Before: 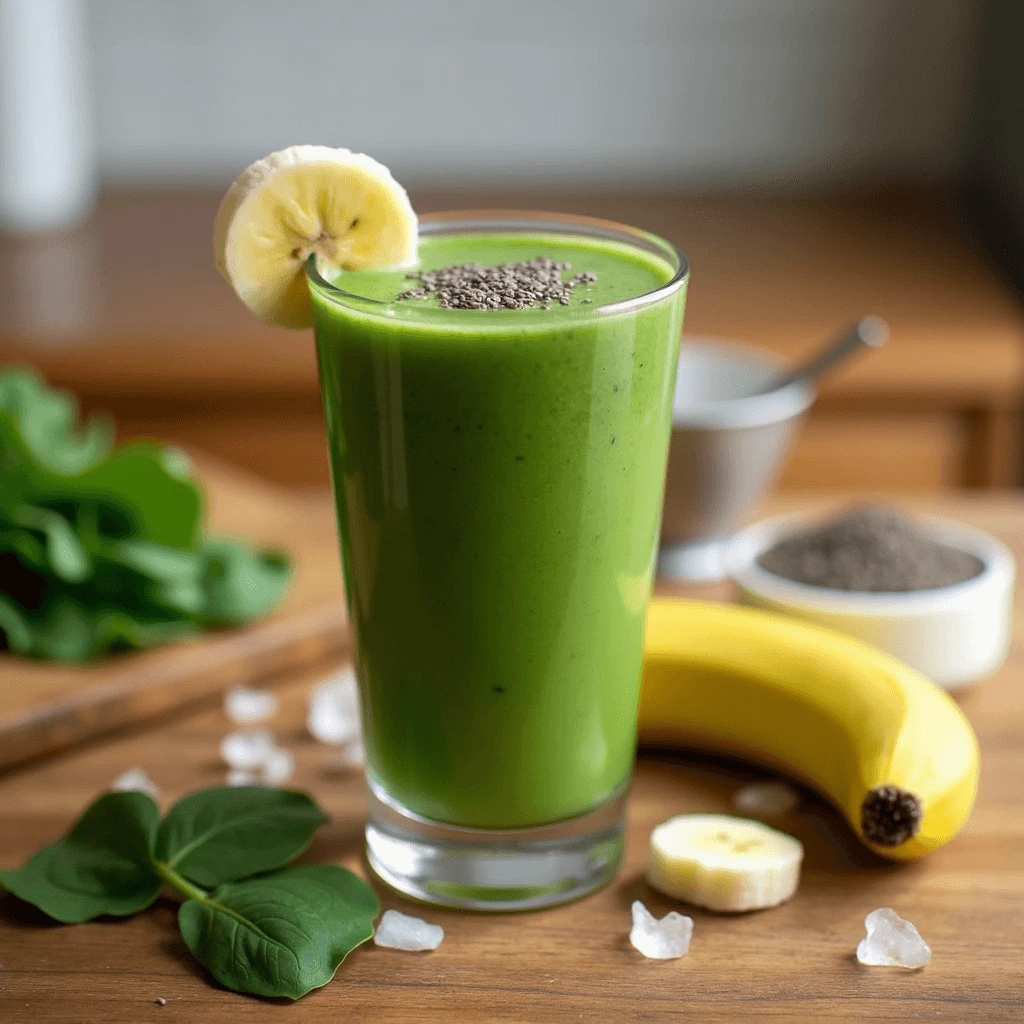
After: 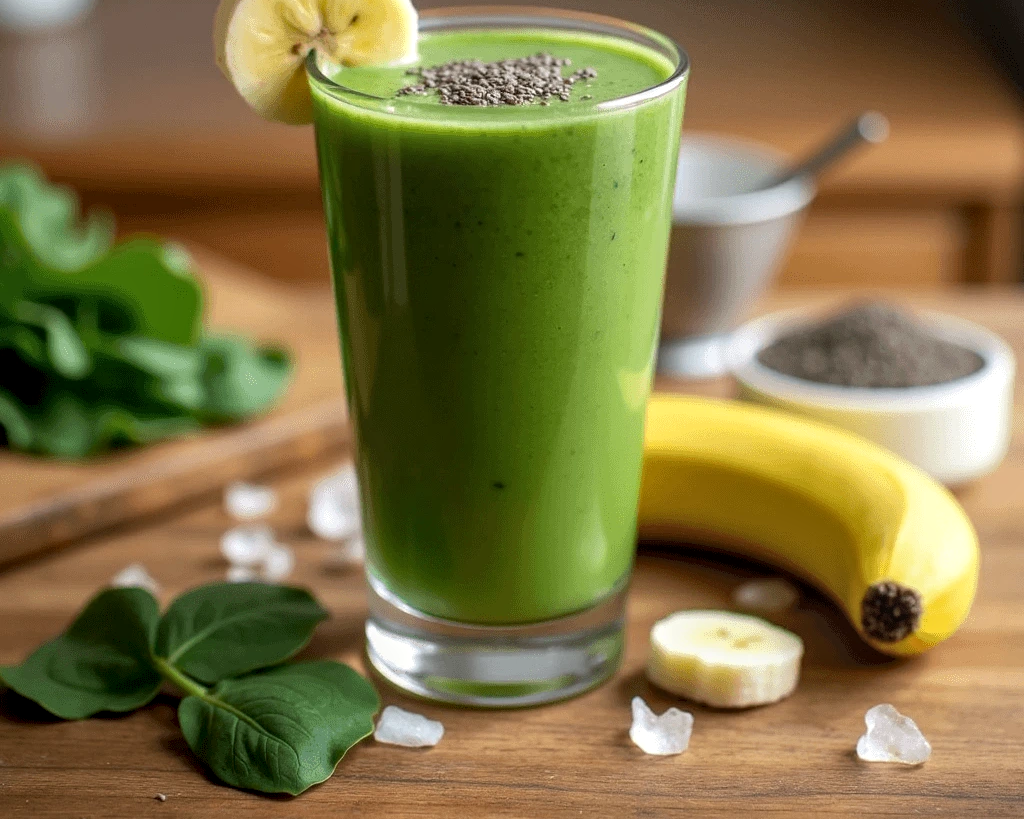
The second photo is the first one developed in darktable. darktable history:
local contrast: on, module defaults
crop and rotate: top 19.998%
